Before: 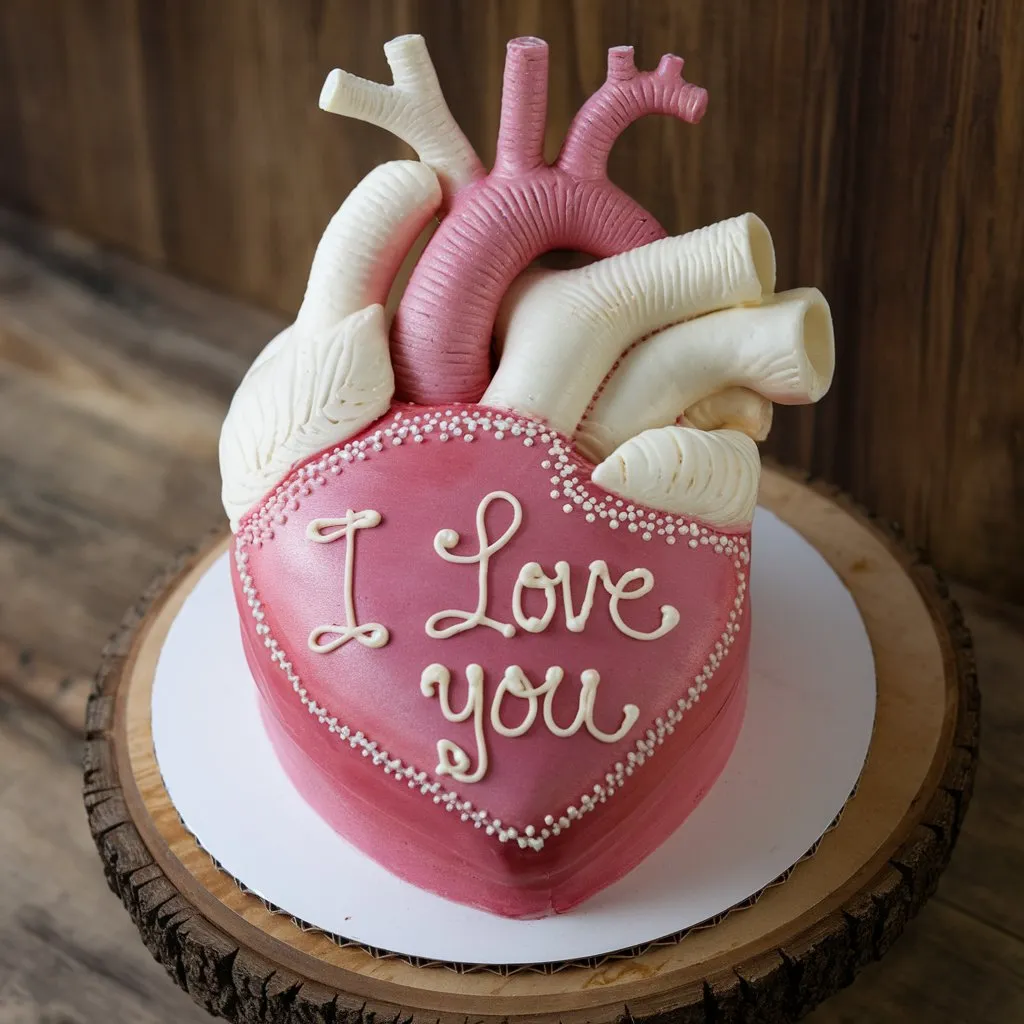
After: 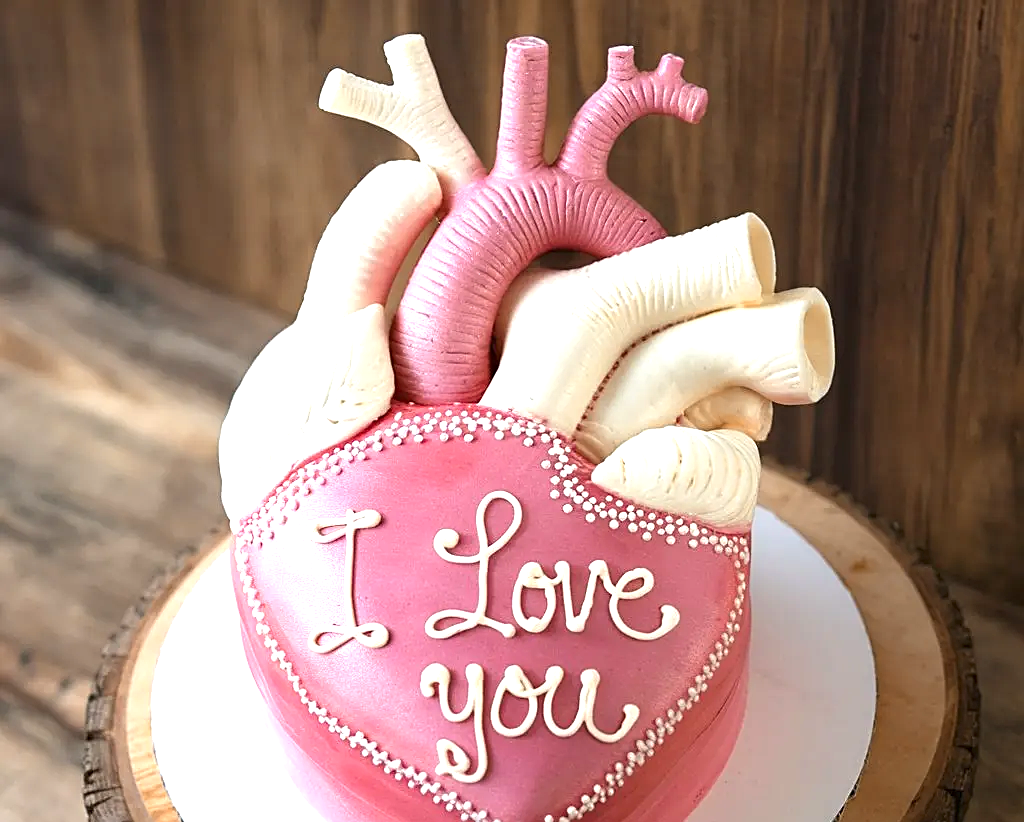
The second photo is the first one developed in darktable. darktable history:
exposure: black level correction 0, exposure 1.199 EV, compensate exposure bias true, compensate highlight preservation false
color zones: curves: ch2 [(0, 0.5) (0.143, 0.5) (0.286, 0.416) (0.429, 0.5) (0.571, 0.5) (0.714, 0.5) (0.857, 0.5) (1, 0.5)]
crop: bottom 19.721%
sharpen: on, module defaults
